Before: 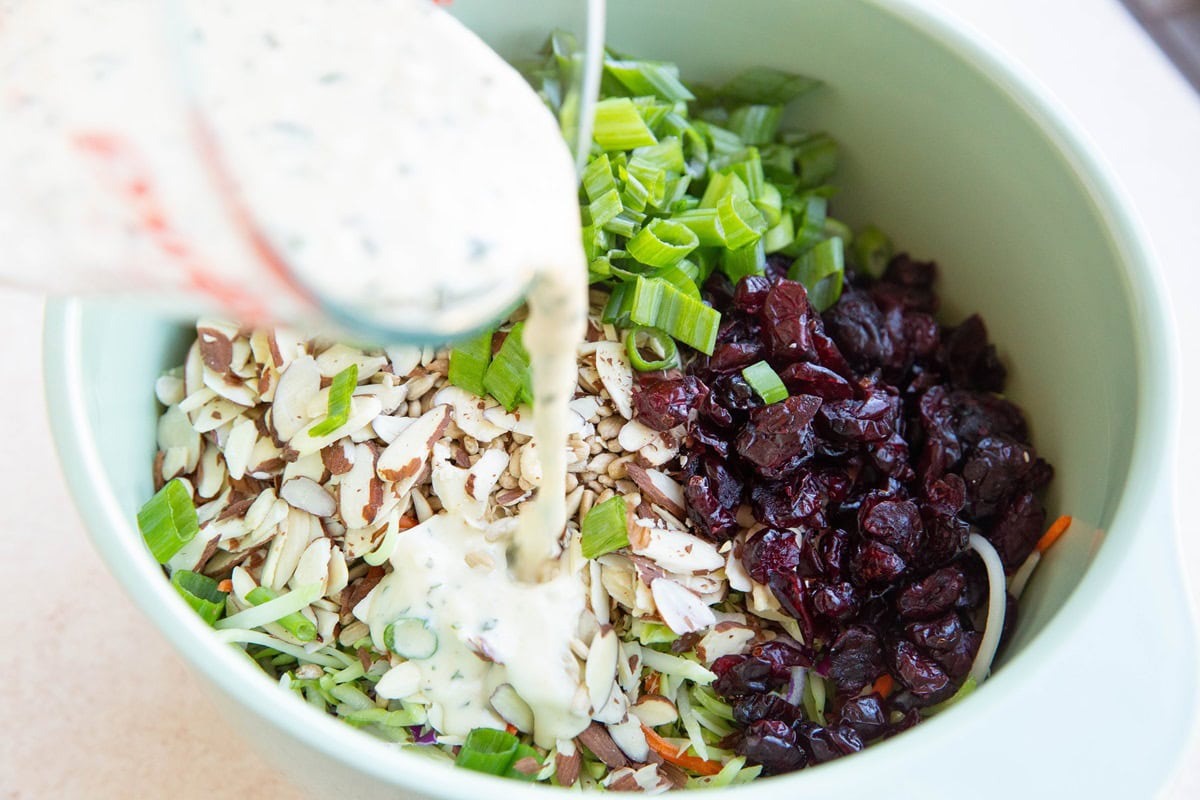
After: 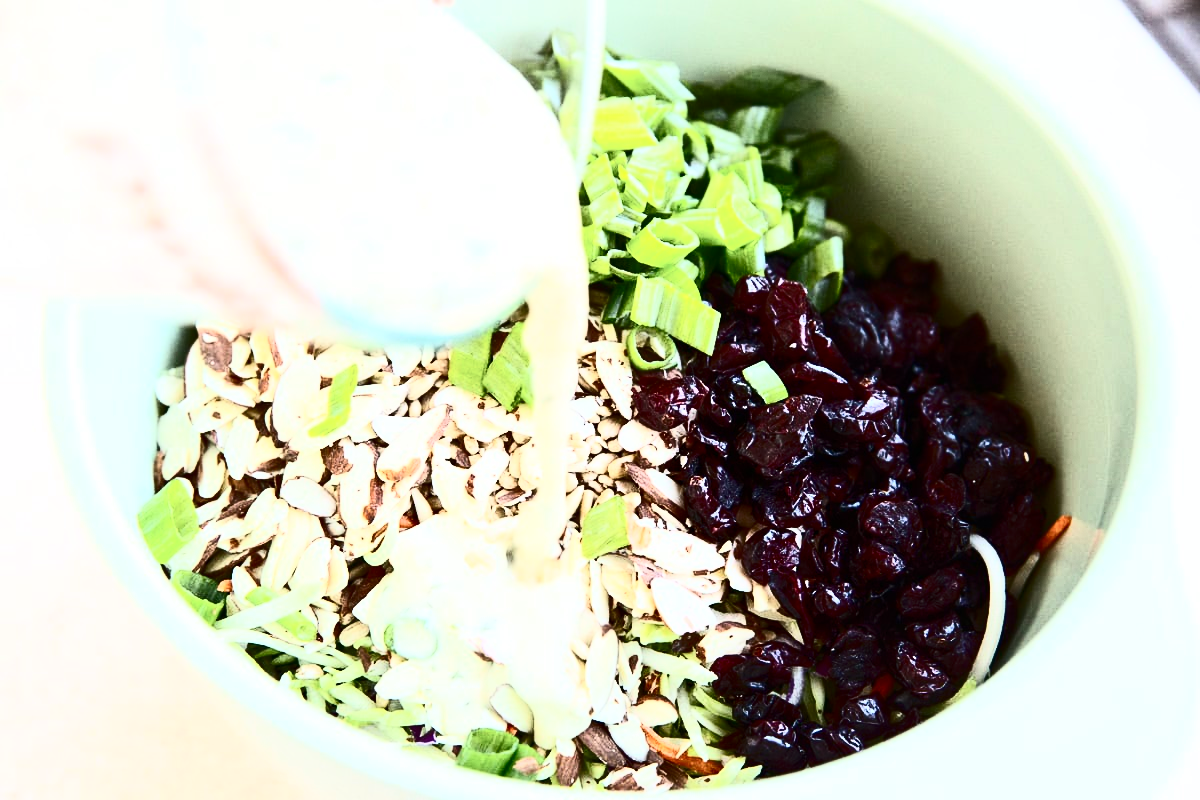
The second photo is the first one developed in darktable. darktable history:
contrast brightness saturation: contrast 0.93, brightness 0.2
color balance rgb: global vibrance 1%, saturation formula JzAzBz (2021)
